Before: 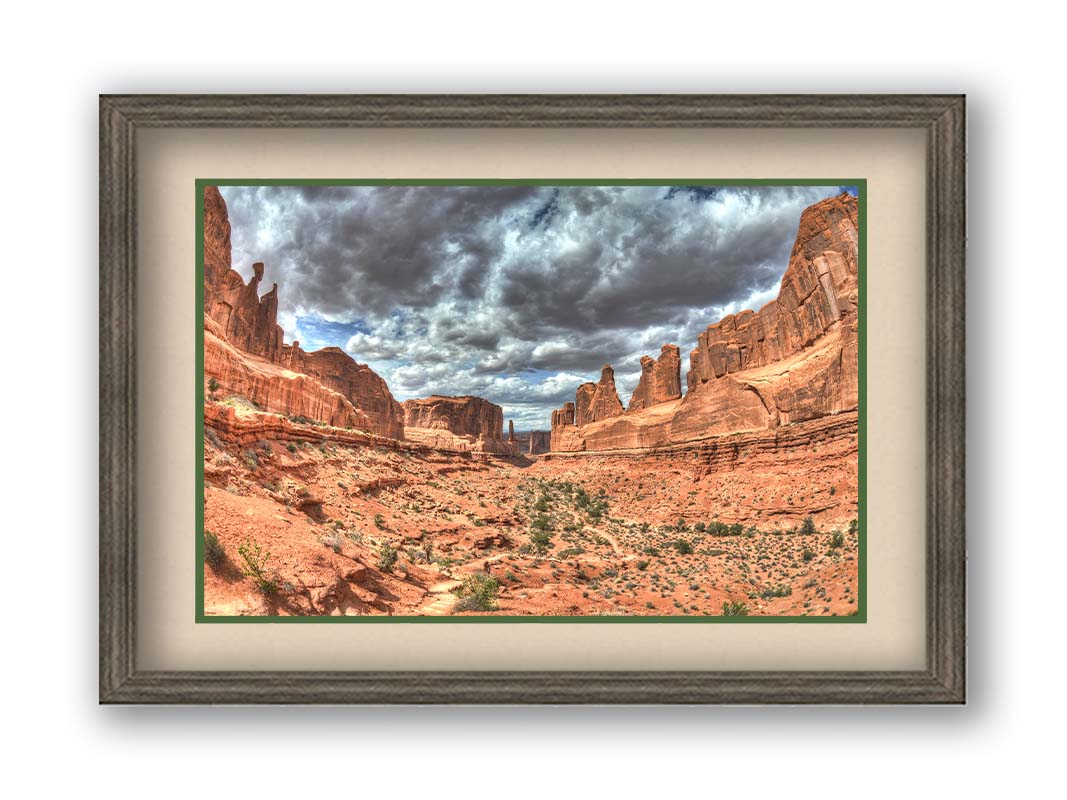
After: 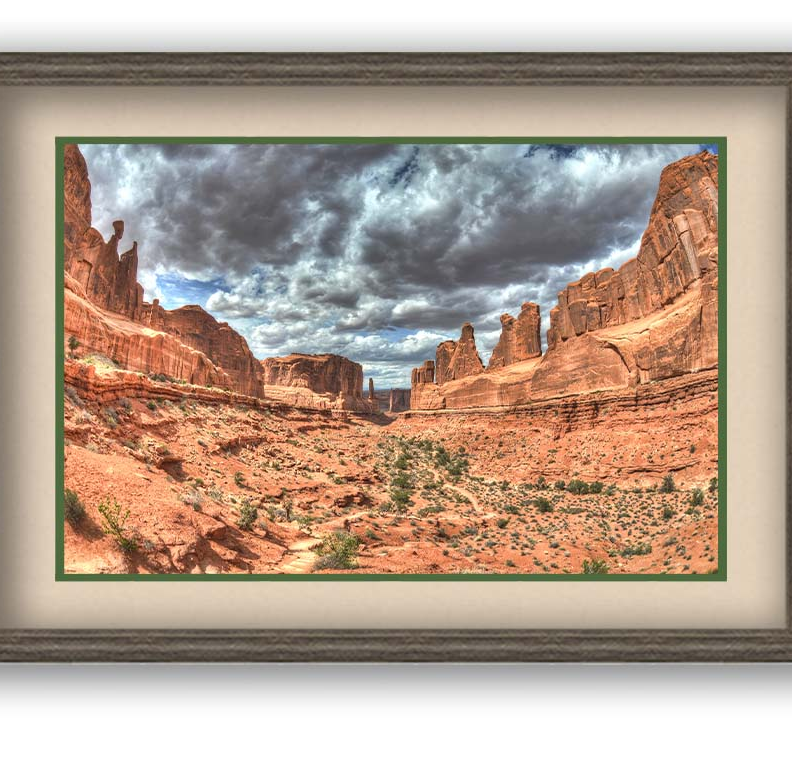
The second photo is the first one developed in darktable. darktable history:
crop and rotate: left 13.167%, top 5.309%, right 12.529%
